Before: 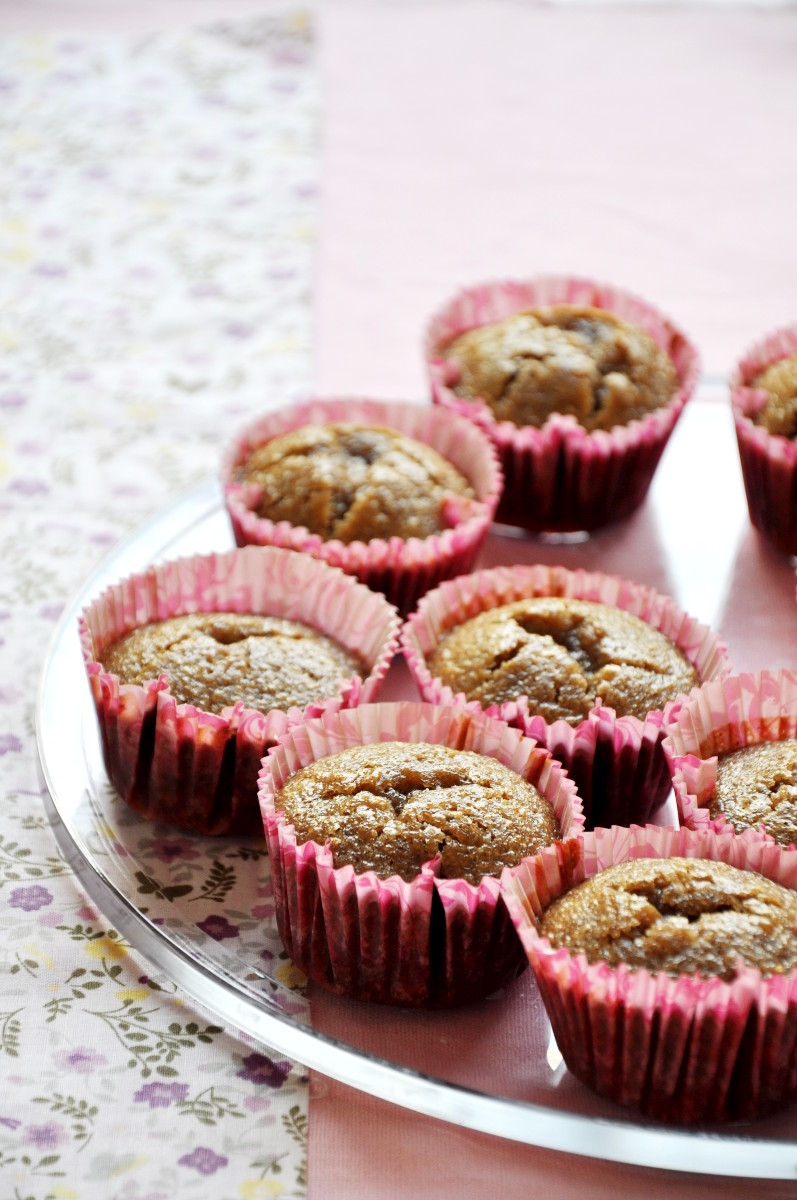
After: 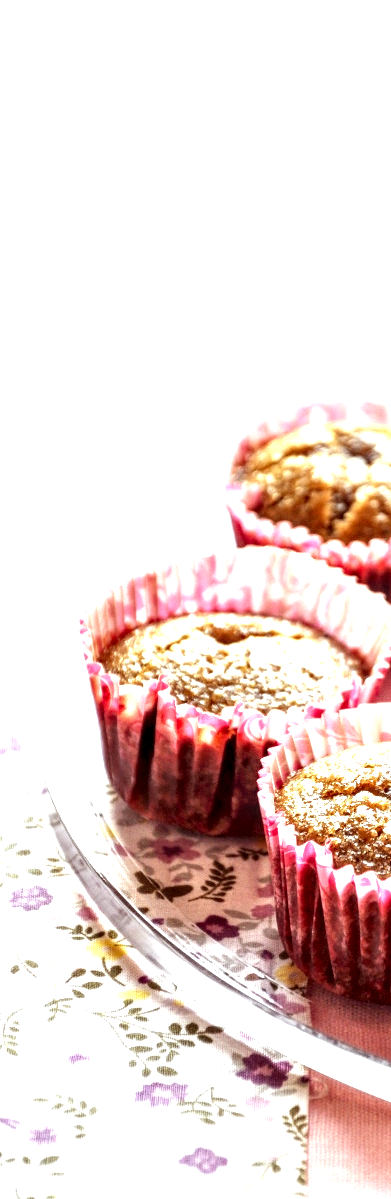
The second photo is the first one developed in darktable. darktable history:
local contrast: highlights 12%, shadows 38%, detail 183%, midtone range 0.471
exposure: exposure 1.223 EV, compensate highlight preservation false
rgb levels: mode RGB, independent channels, levels [[0, 0.474, 1], [0, 0.5, 1], [0, 0.5, 1]]
crop and rotate: left 0%, top 0%, right 50.845%
